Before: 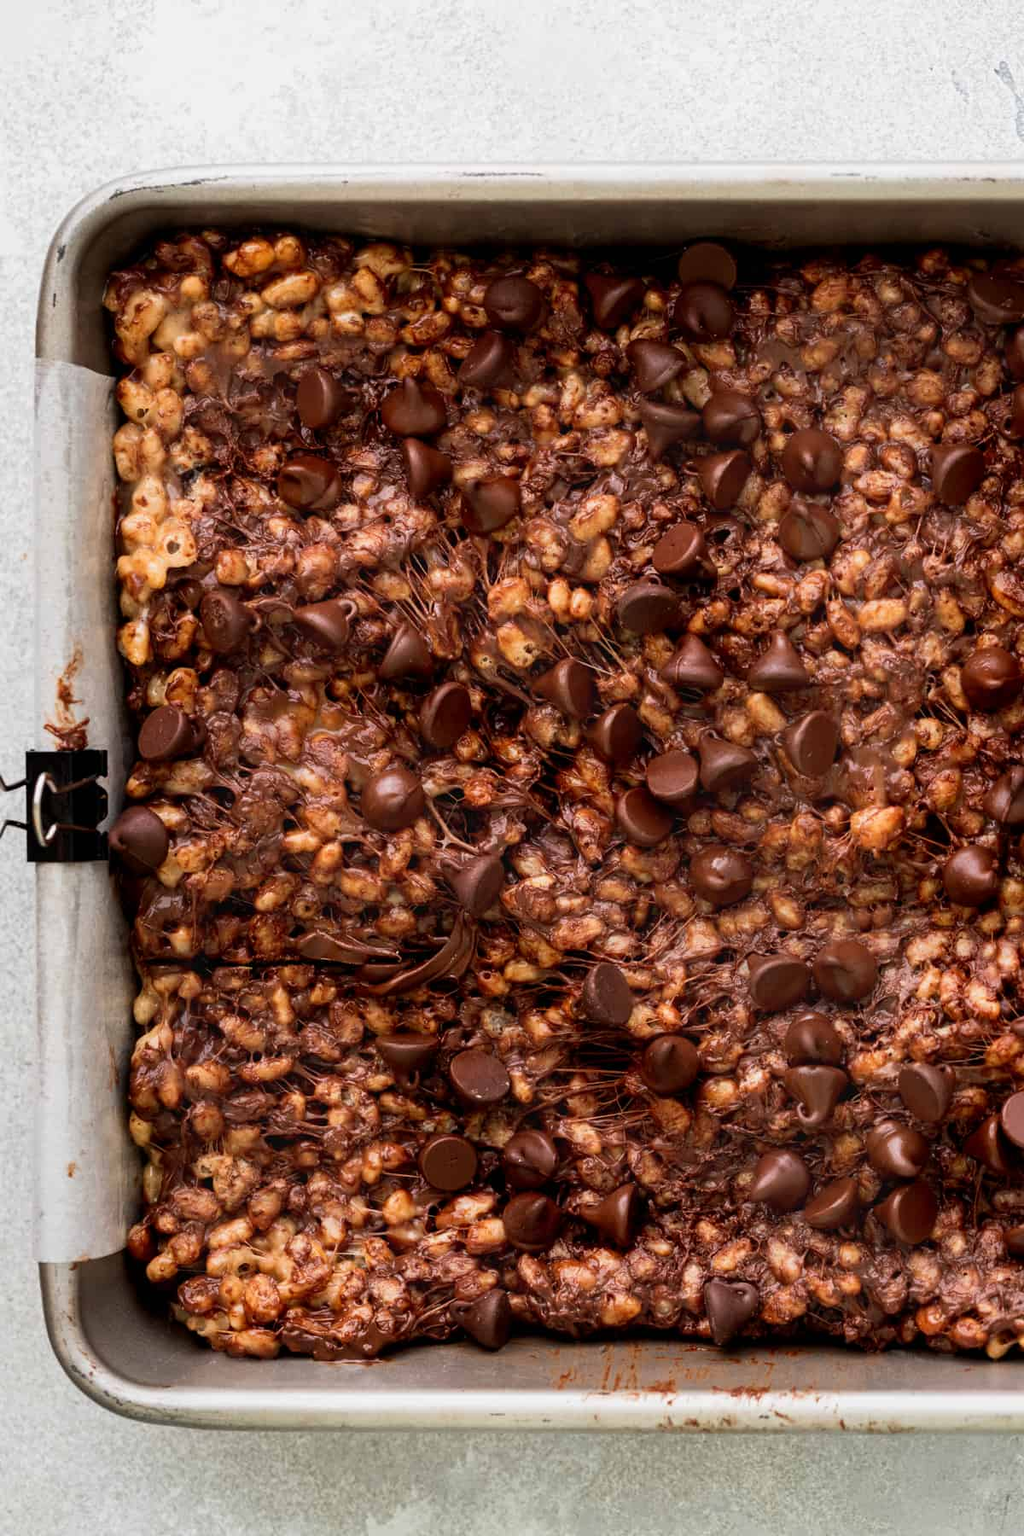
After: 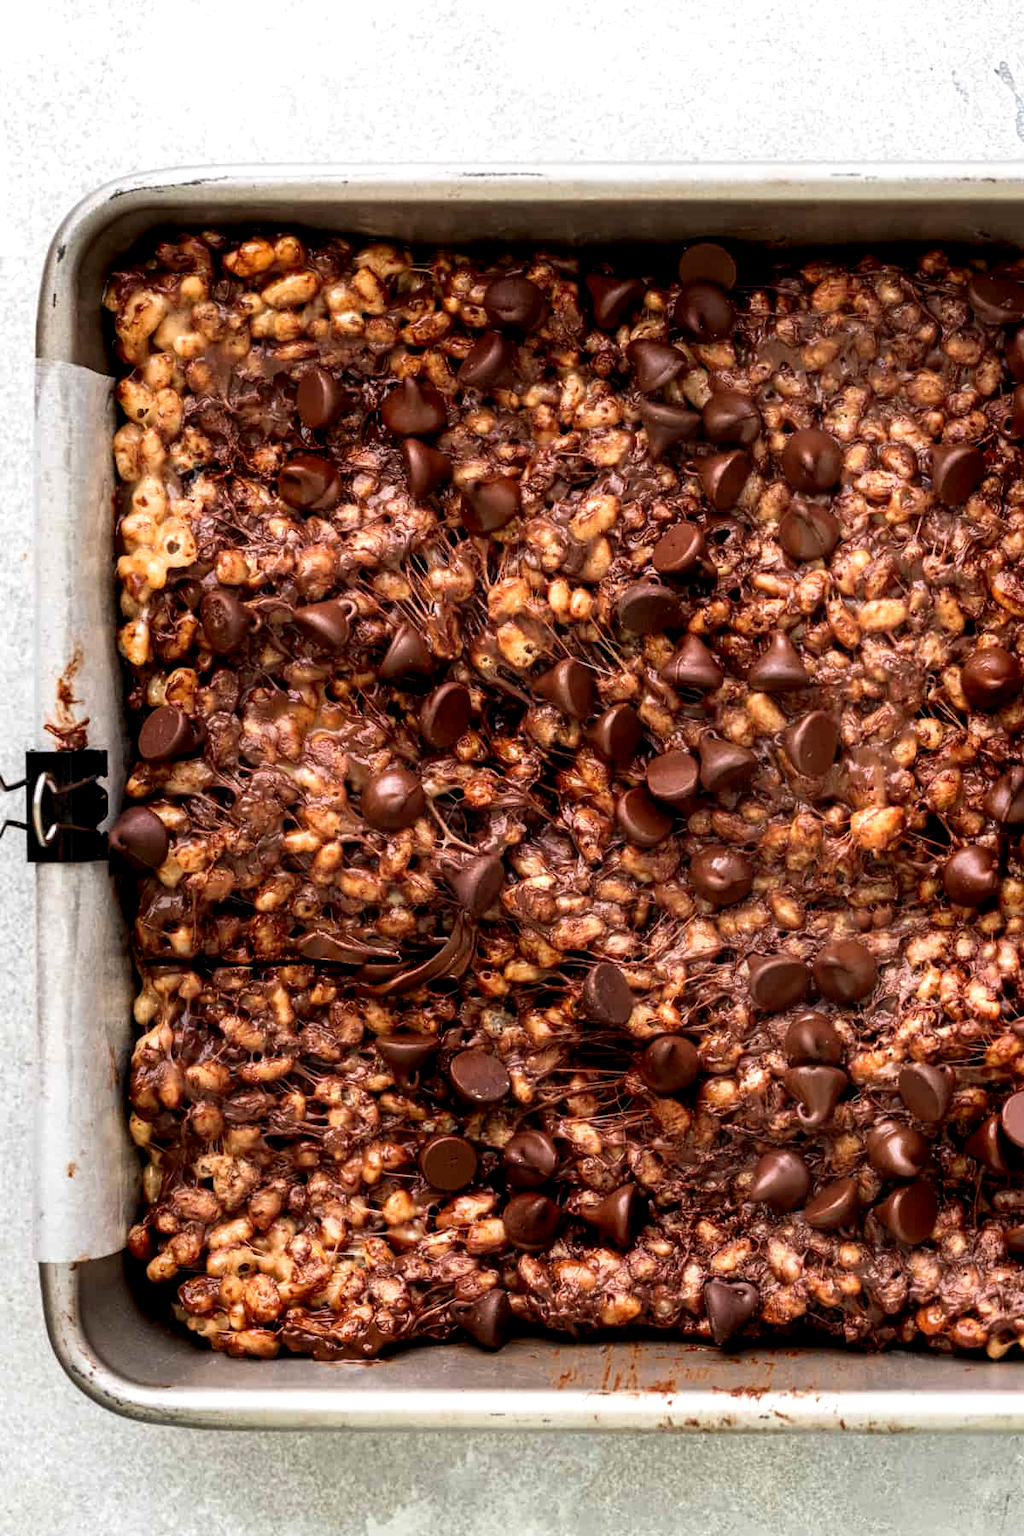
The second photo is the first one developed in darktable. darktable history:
exposure: exposure 0.367 EV, compensate highlight preservation false
local contrast: highlights 25%, shadows 75%, midtone range 0.75
